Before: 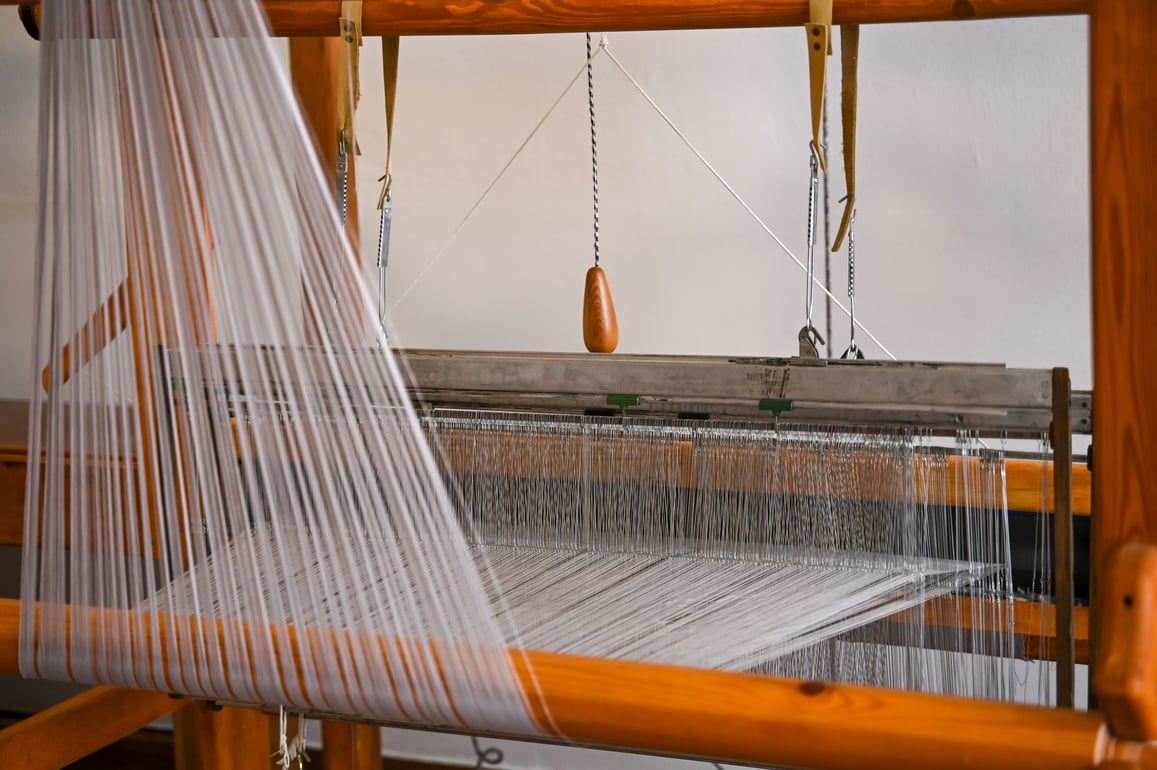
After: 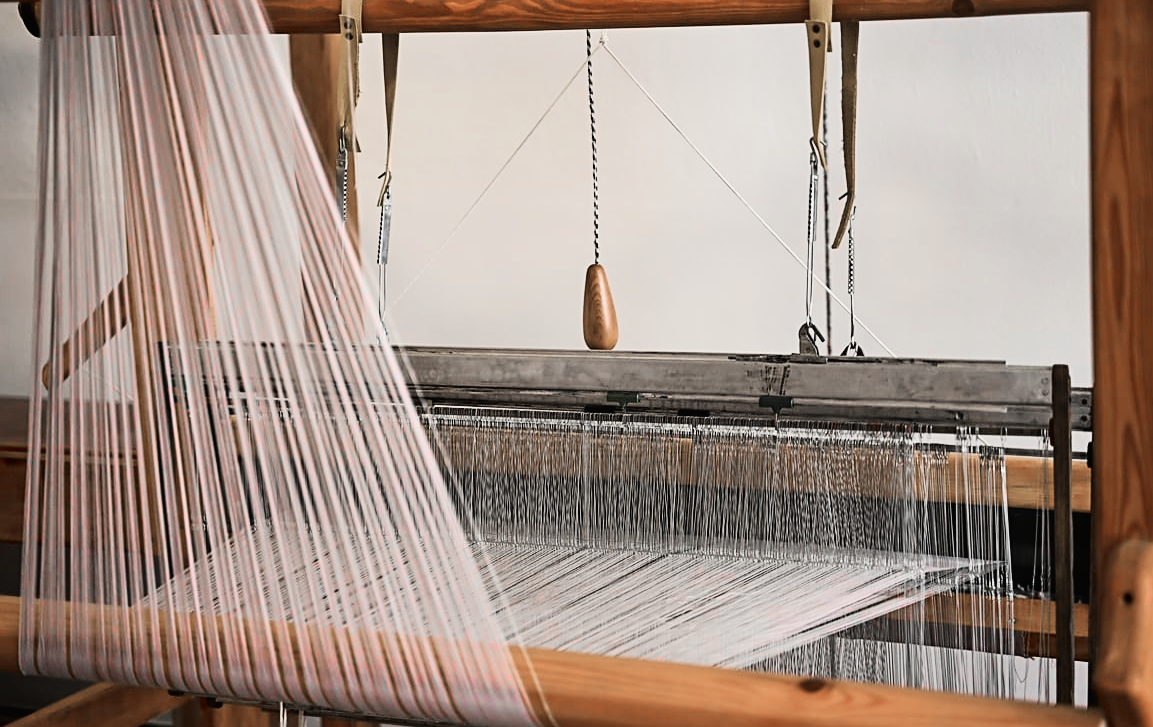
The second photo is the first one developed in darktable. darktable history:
color zones: curves: ch1 [(0, 0.831) (0.08, 0.771) (0.157, 0.268) (0.241, 0.207) (0.562, -0.005) (0.714, -0.013) (0.876, 0.01) (1, 0.831)]
sharpen: on, module defaults
color calibration: output colorfulness [0, 0.315, 0, 0], x 0.341, y 0.355, temperature 5166 K
filmic rgb: black relative exposure -7.15 EV, white relative exposure 5.36 EV, hardness 3.02, color science v6 (2022)
tone curve: curves: ch0 [(0, 0.013) (0.198, 0.175) (0.512, 0.582) (0.625, 0.754) (0.81, 0.934) (1, 1)], color space Lab, linked channels, preserve colors none
crop: top 0.448%, right 0.264%, bottom 5.045%
